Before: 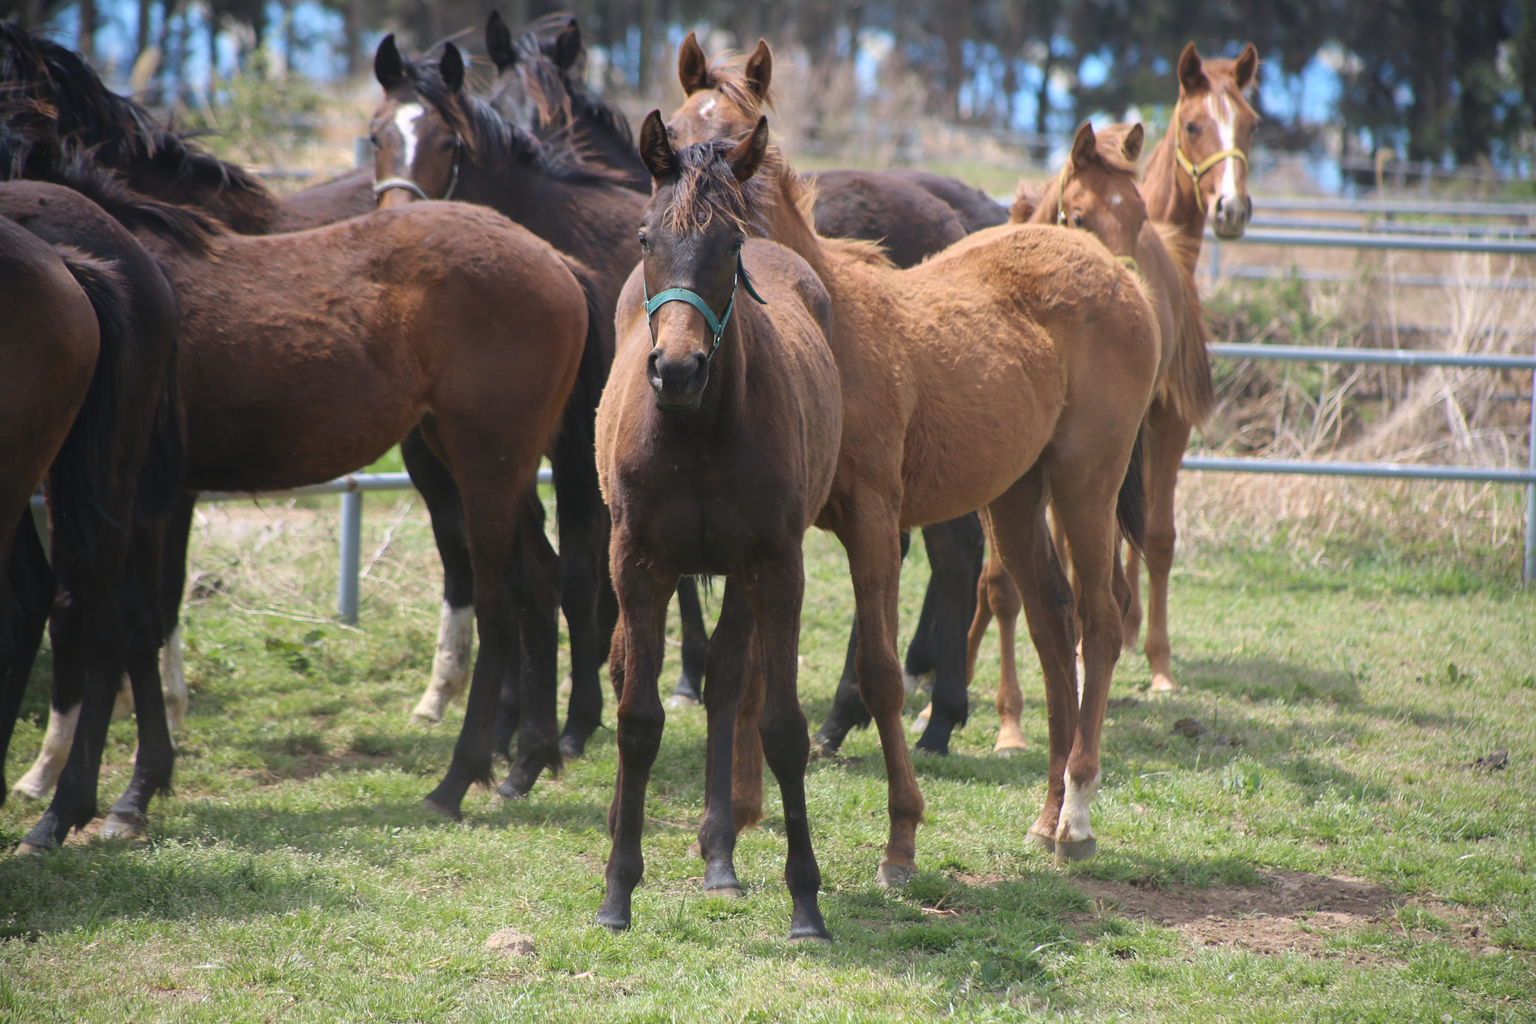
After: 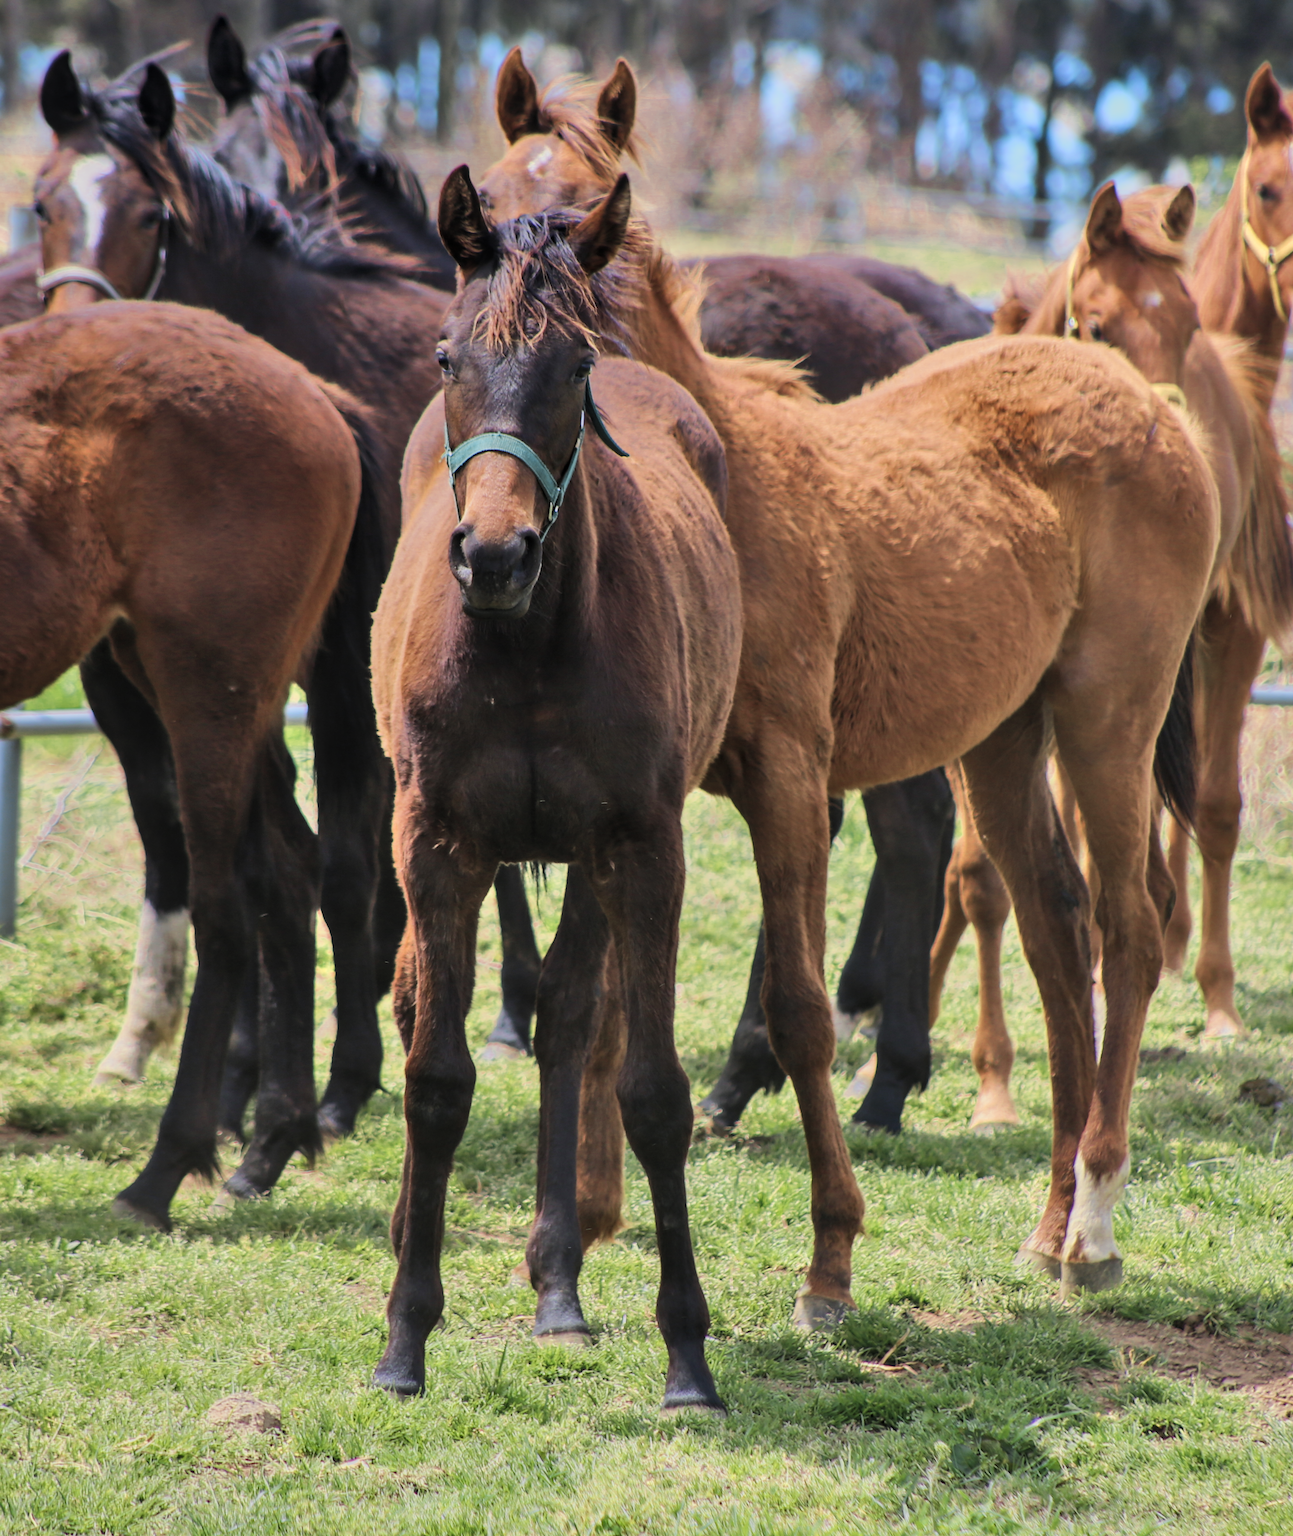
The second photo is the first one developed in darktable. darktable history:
color zones: curves: ch0 [(0.004, 0.305) (0.261, 0.623) (0.389, 0.399) (0.708, 0.571) (0.947, 0.34)]; ch1 [(0.025, 0.645) (0.229, 0.584) (0.326, 0.551) (0.484, 0.262) (0.757, 0.643)]
crop and rotate: left 22.65%, right 21.217%
local contrast: on, module defaults
shadows and highlights: shadows 52.79, soften with gaussian
tone equalizer: -8 EV -0.397 EV, -7 EV -0.427 EV, -6 EV -0.328 EV, -5 EV -0.228 EV, -3 EV 0.226 EV, -2 EV 0.305 EV, -1 EV 0.406 EV, +0 EV 0.442 EV, edges refinement/feathering 500, mask exposure compensation -1.57 EV, preserve details no
velvia: on, module defaults
contrast brightness saturation: saturation -0.067
filmic rgb: black relative exposure -7.18 EV, white relative exposure 5.35 EV, hardness 3.03, color science v5 (2021), contrast in shadows safe, contrast in highlights safe
